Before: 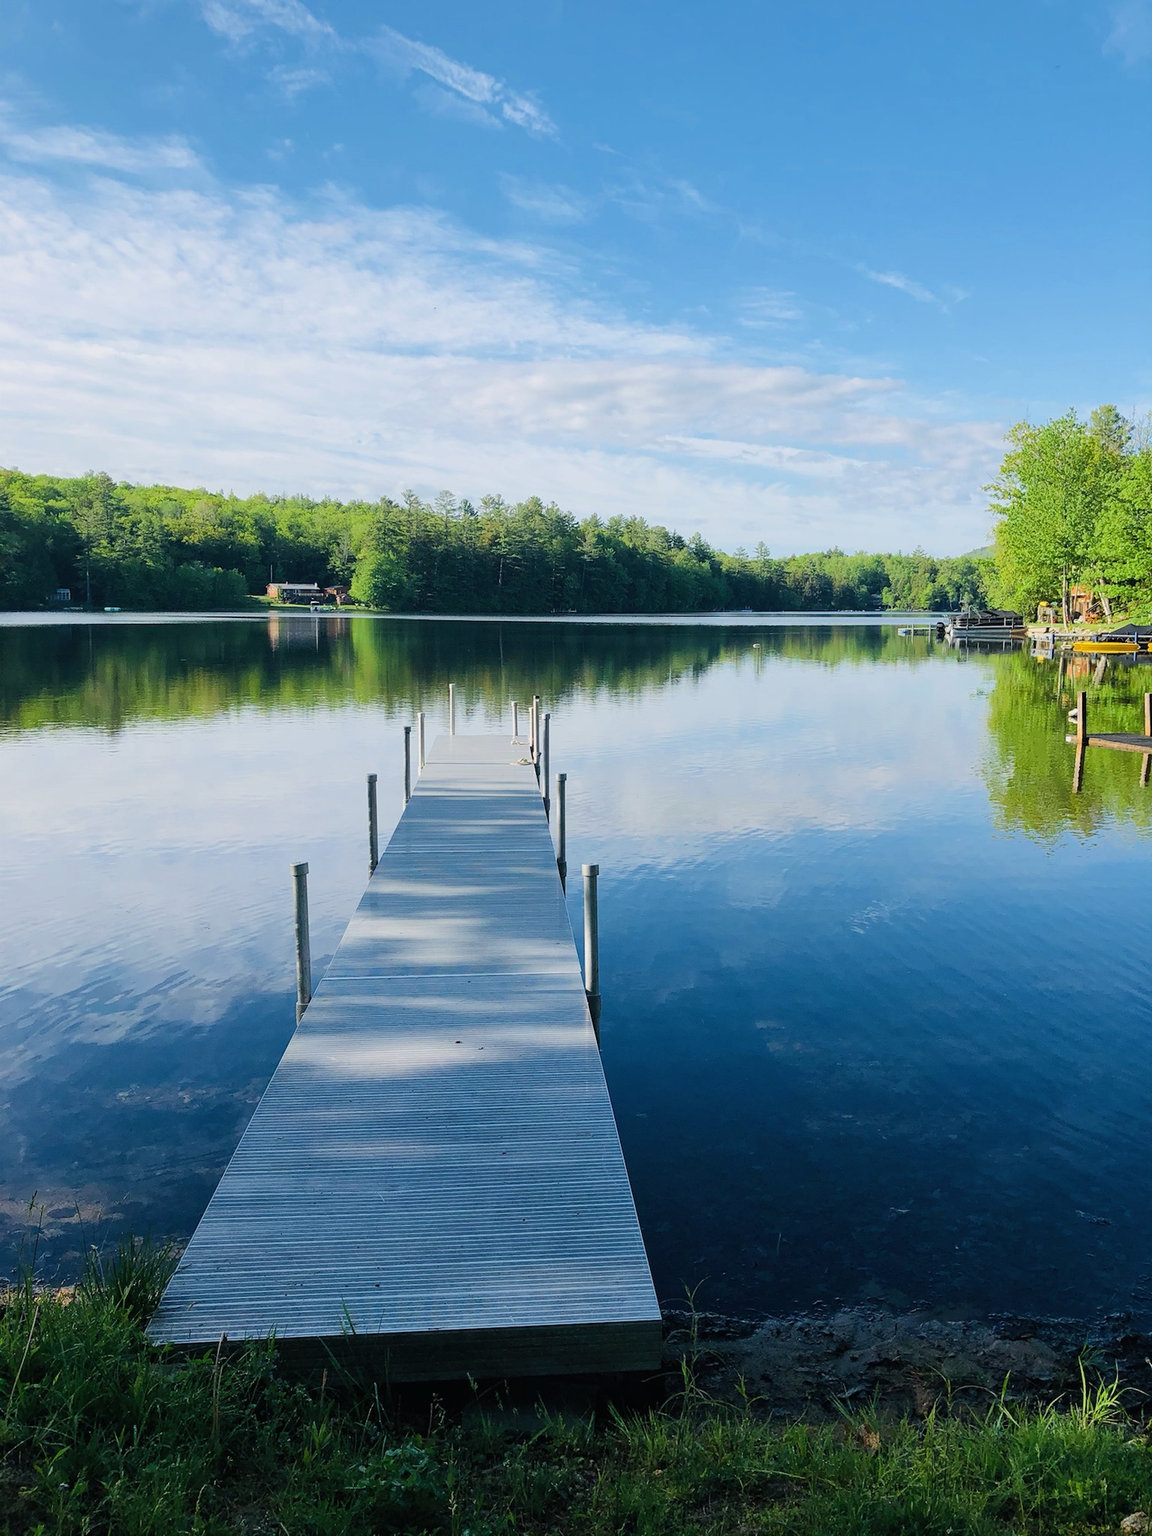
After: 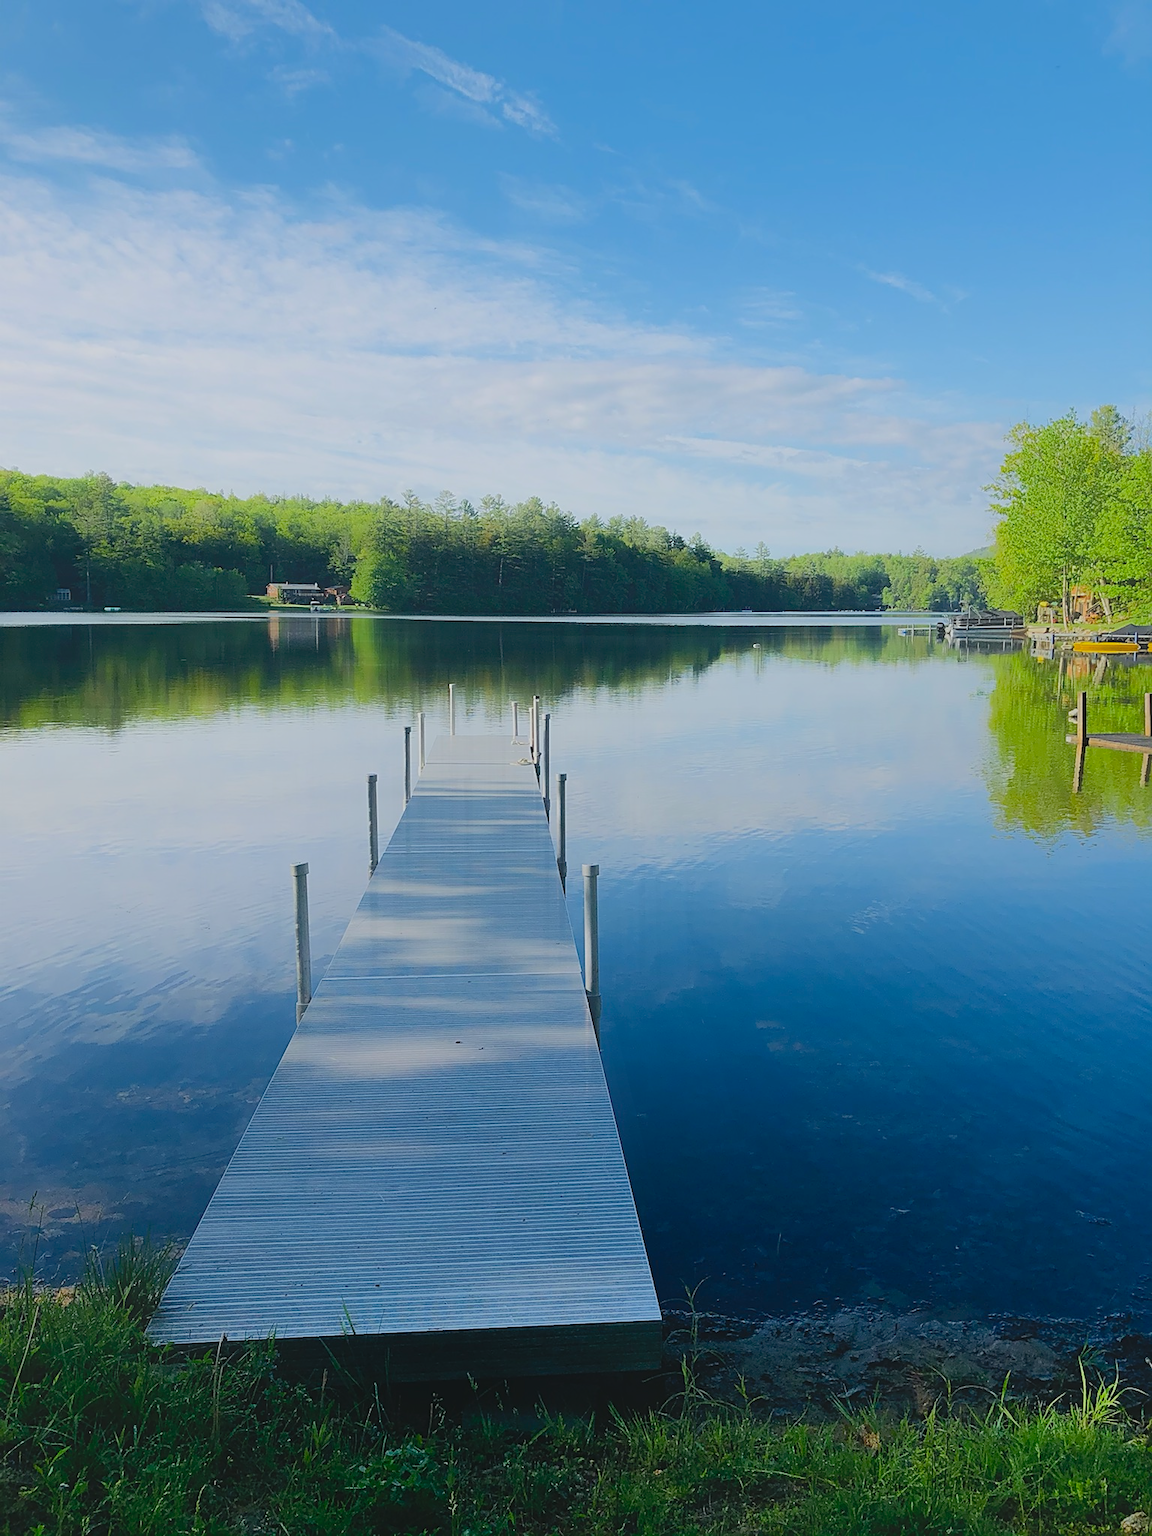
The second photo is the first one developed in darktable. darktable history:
local contrast: highlights 68%, shadows 68%, detail 82%, midtone range 0.325
contrast equalizer: octaves 7, y [[0.6 ×6], [0.55 ×6], [0 ×6], [0 ×6], [0 ×6]], mix -1
shadows and highlights: radius 264.75, soften with gaussian
sharpen: on, module defaults
